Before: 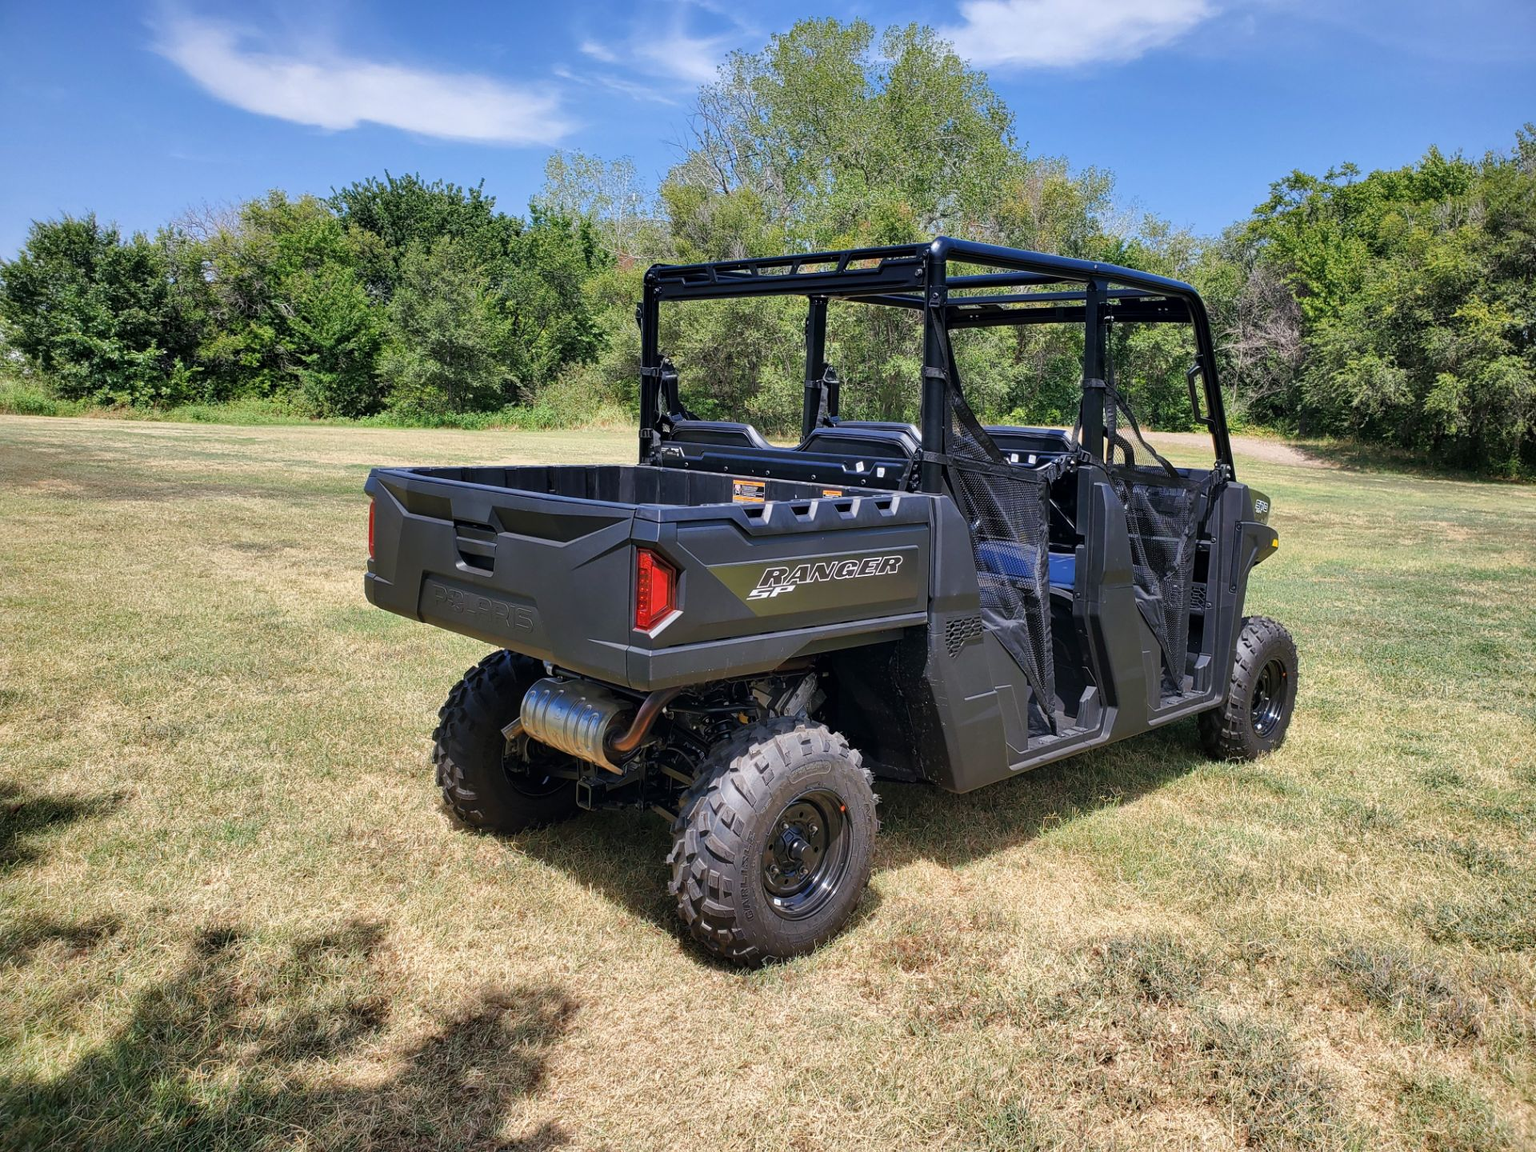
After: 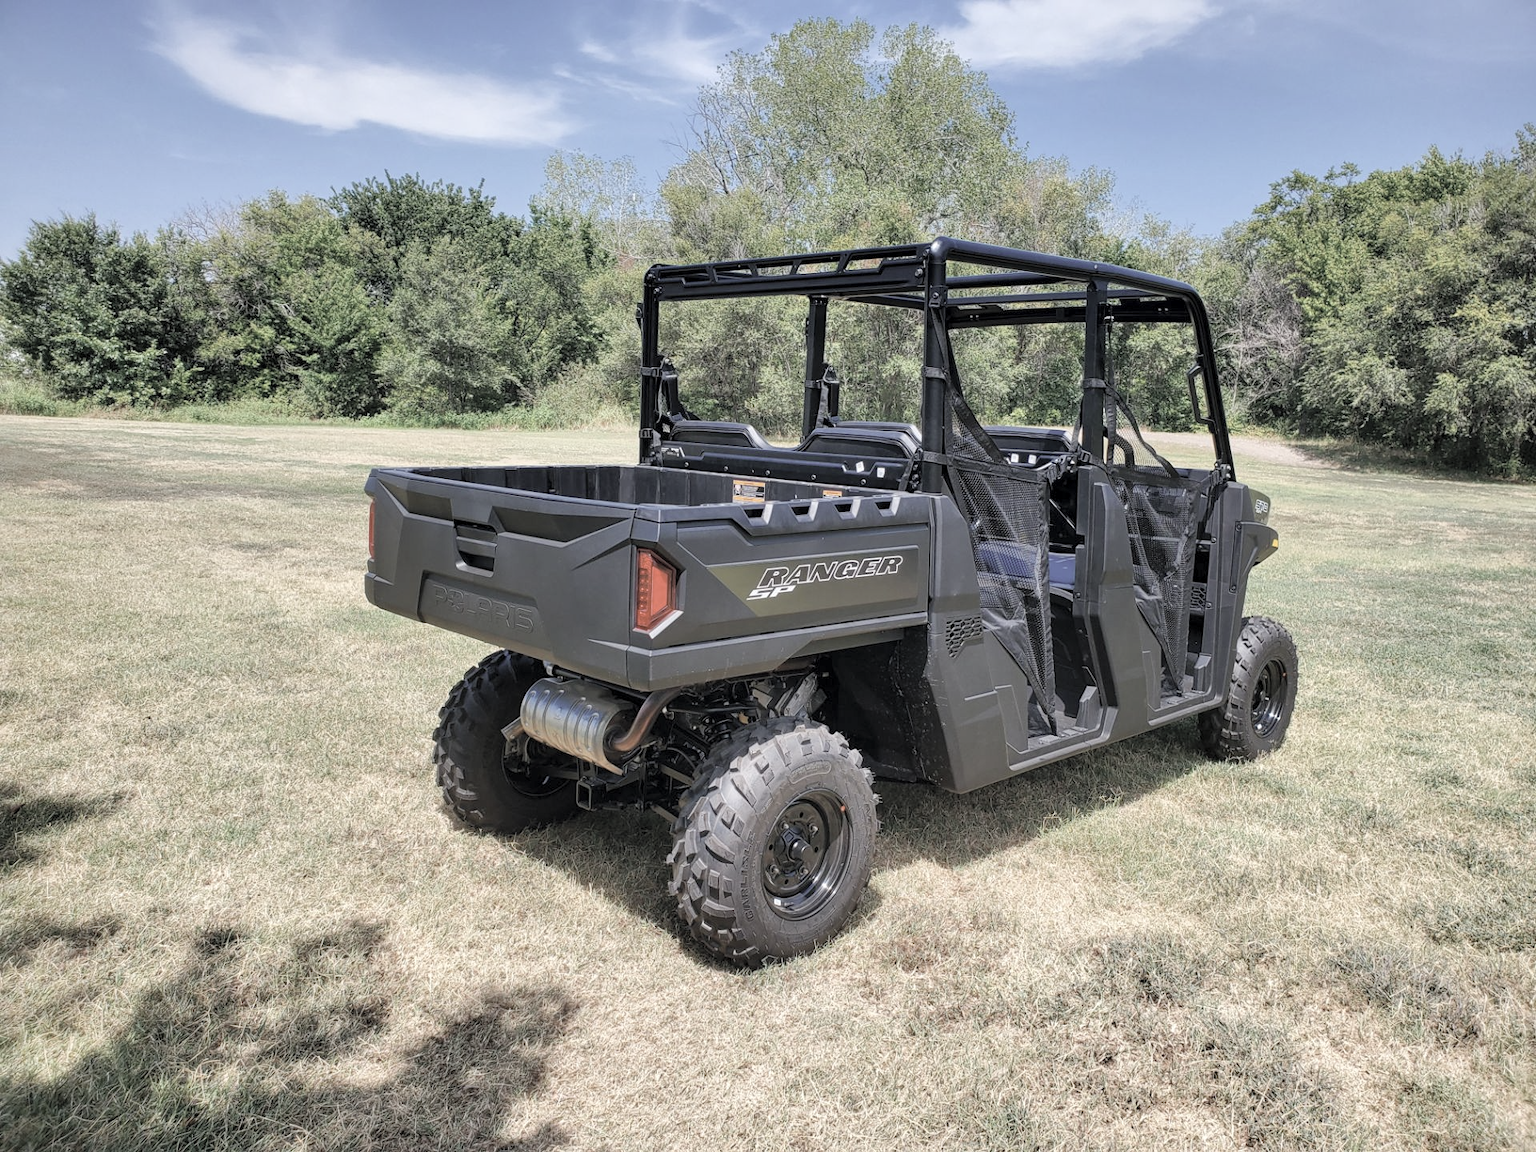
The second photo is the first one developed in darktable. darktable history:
contrast brightness saturation: brightness 0.18, saturation -0.502
local contrast: highlights 100%, shadows 98%, detail 119%, midtone range 0.2
